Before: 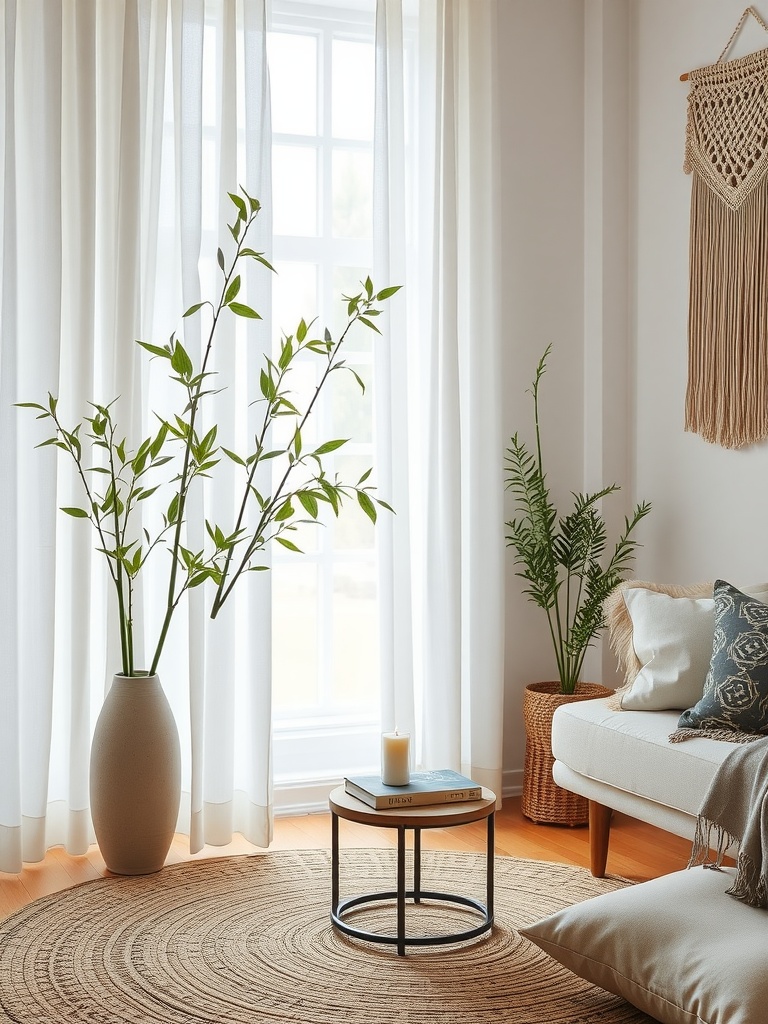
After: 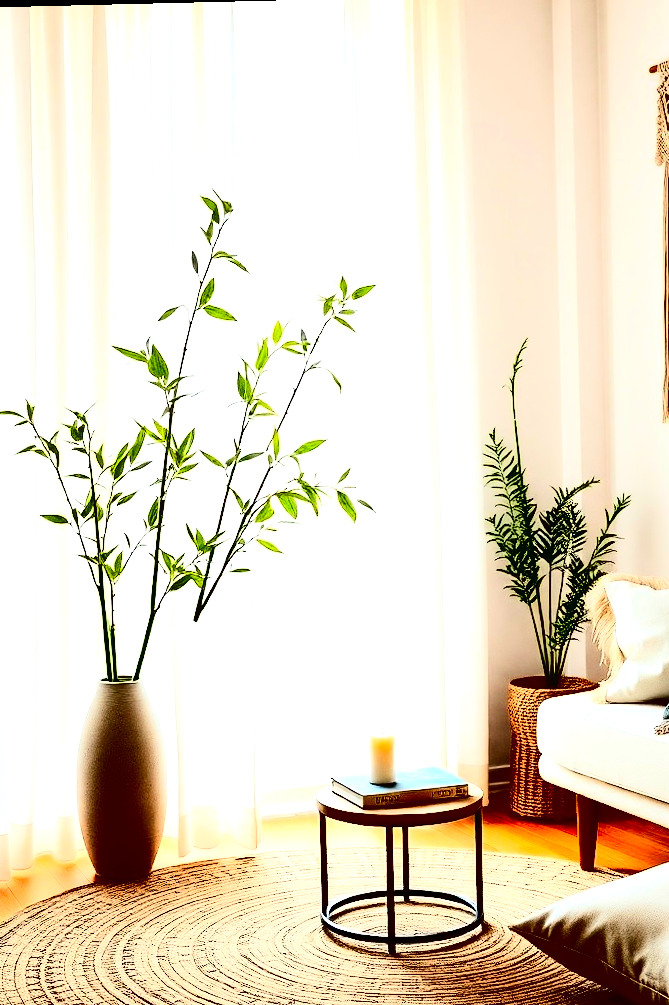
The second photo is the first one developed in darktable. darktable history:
local contrast: mode bilateral grid, contrast 16, coarseness 35, detail 105%, midtone range 0.2
crop and rotate: angle 1.4°, left 4.112%, top 1.053%, right 11.42%, bottom 2.501%
color correction: highlights b* 0.002, saturation 0.853
exposure: black level correction 0, exposure 0.899 EV, compensate highlight preservation false
contrast brightness saturation: contrast 0.786, brightness -0.997, saturation 0.99
